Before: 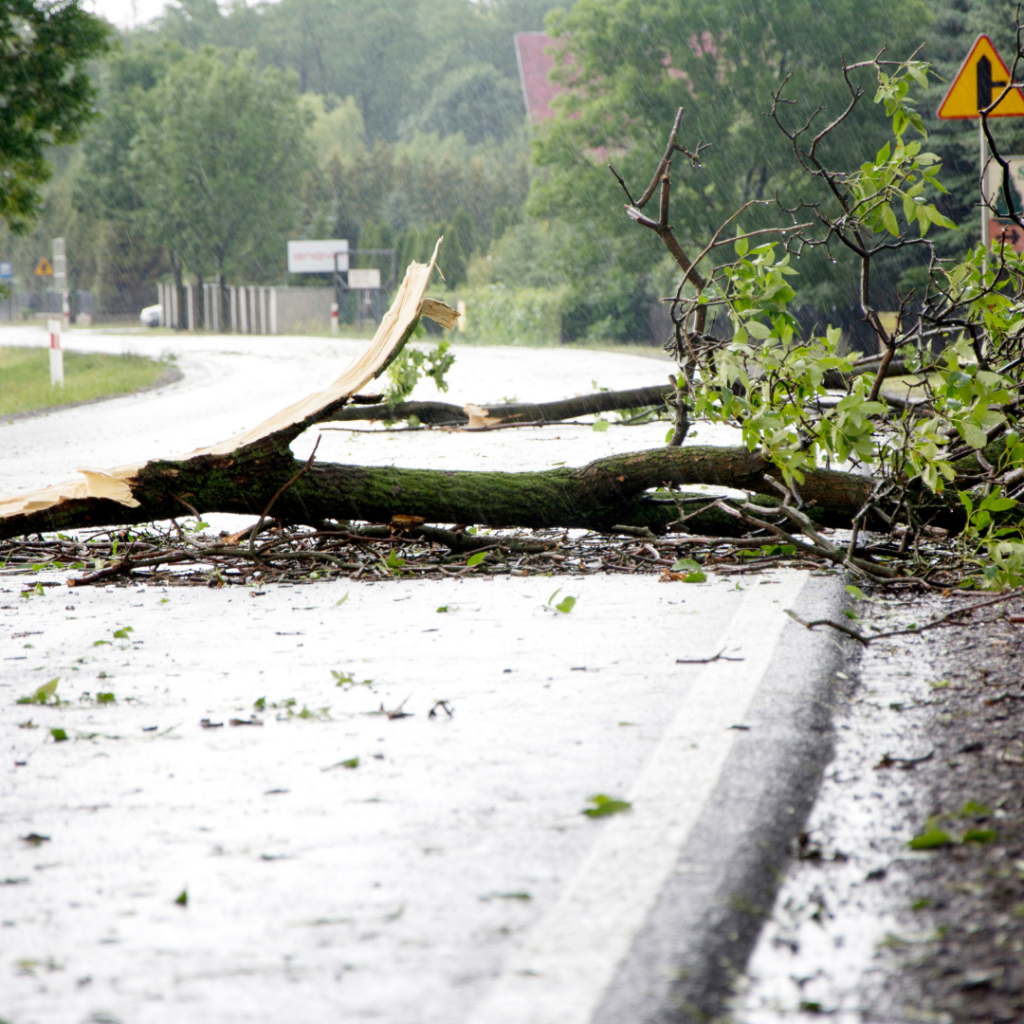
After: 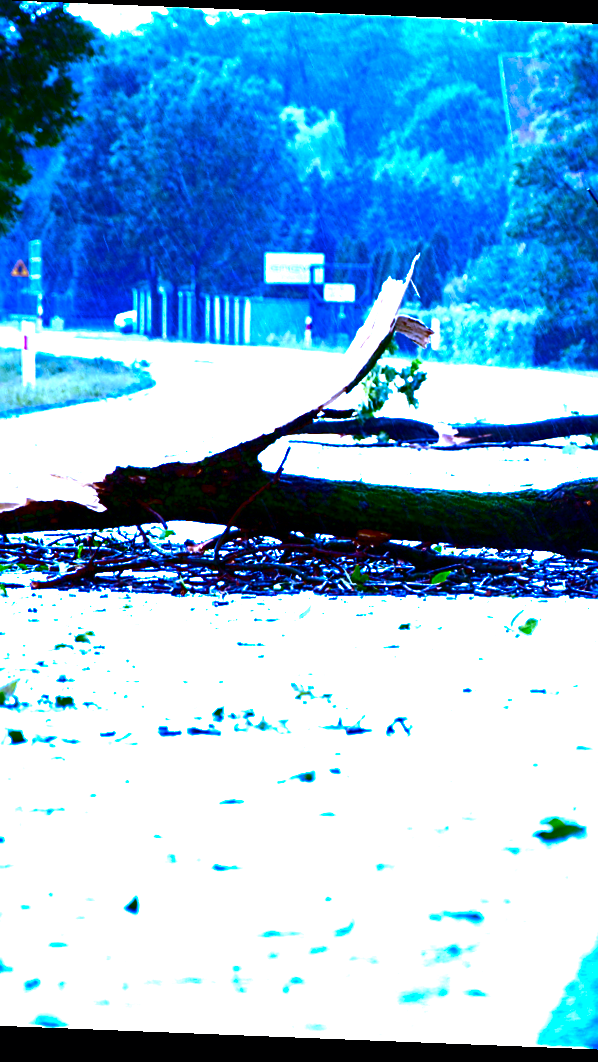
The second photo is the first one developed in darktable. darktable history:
color calibration: illuminant F (fluorescent), F source F9 (Cool White Deluxe 4150 K) – high CRI, x 0.374, y 0.373, temperature 4158.34 K
crop: left 5.114%, right 38.589%
rotate and perspective: rotation 2.27°, automatic cropping off
exposure: black level correction 0, exposure 0.953 EV, compensate exposure bias true, compensate highlight preservation false
contrast brightness saturation: brightness -1, saturation 1
sharpen: on, module defaults
white balance: red 0.98, blue 1.61
